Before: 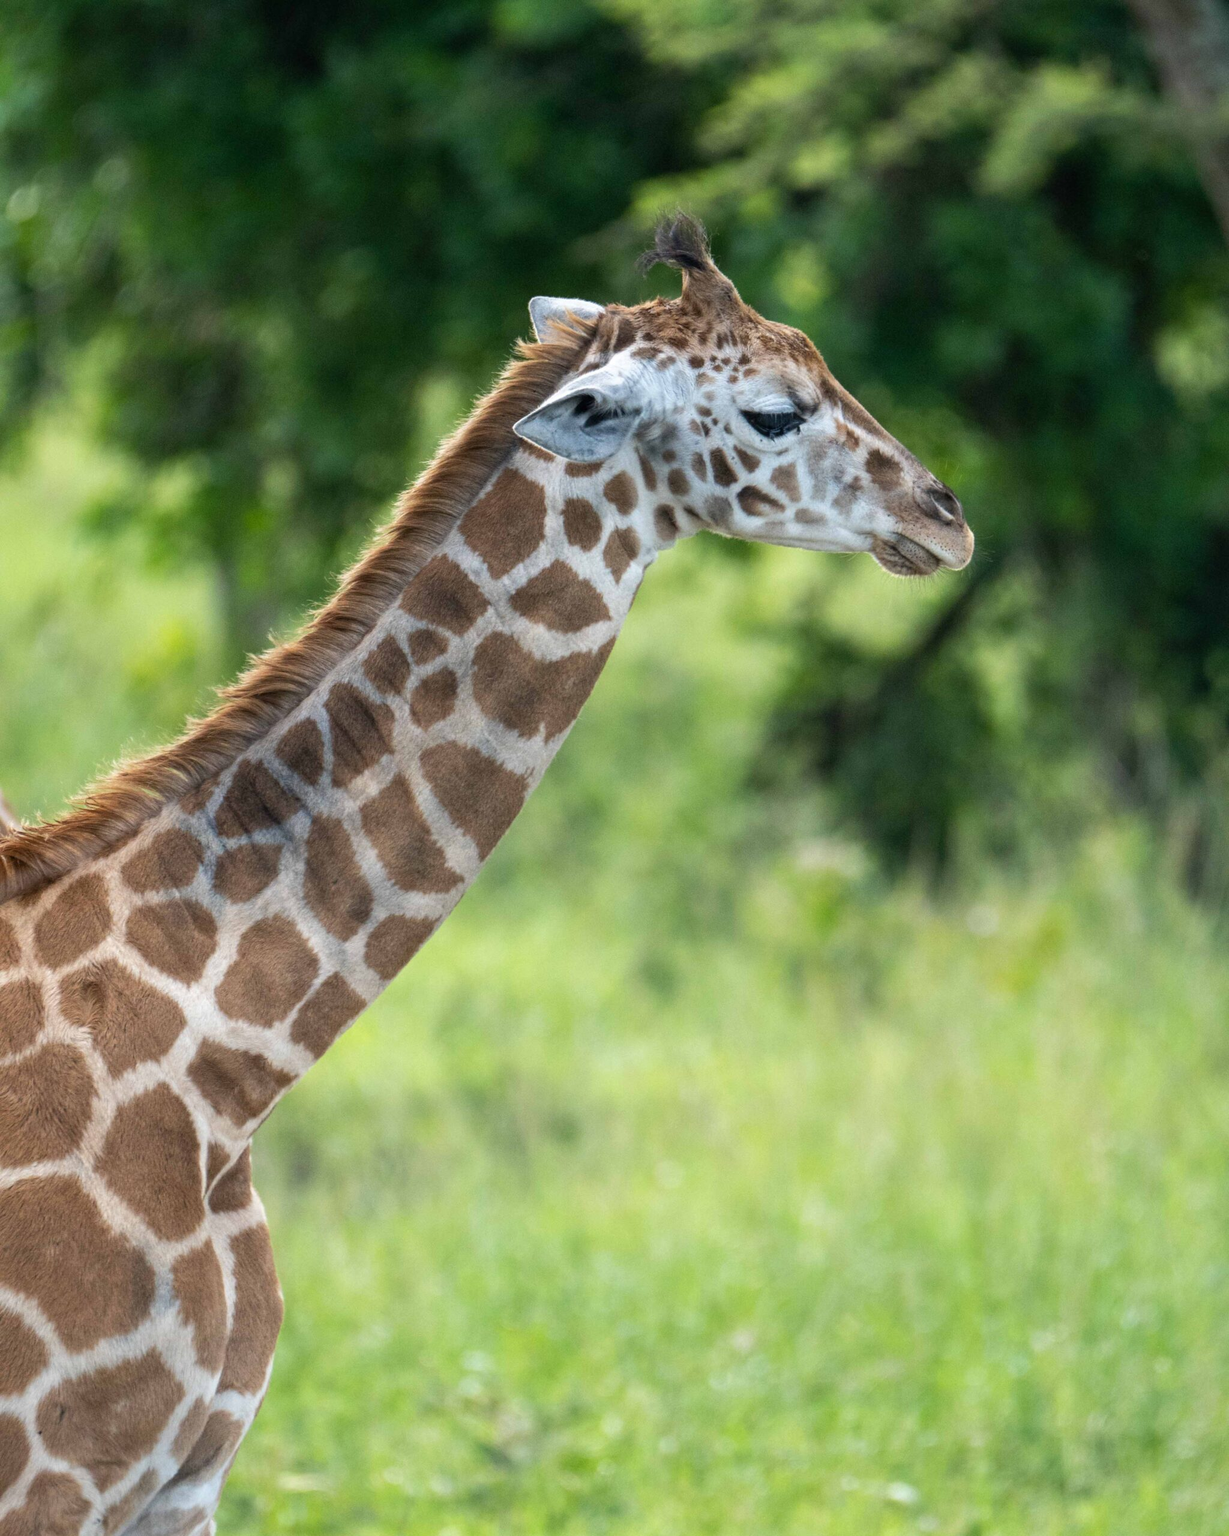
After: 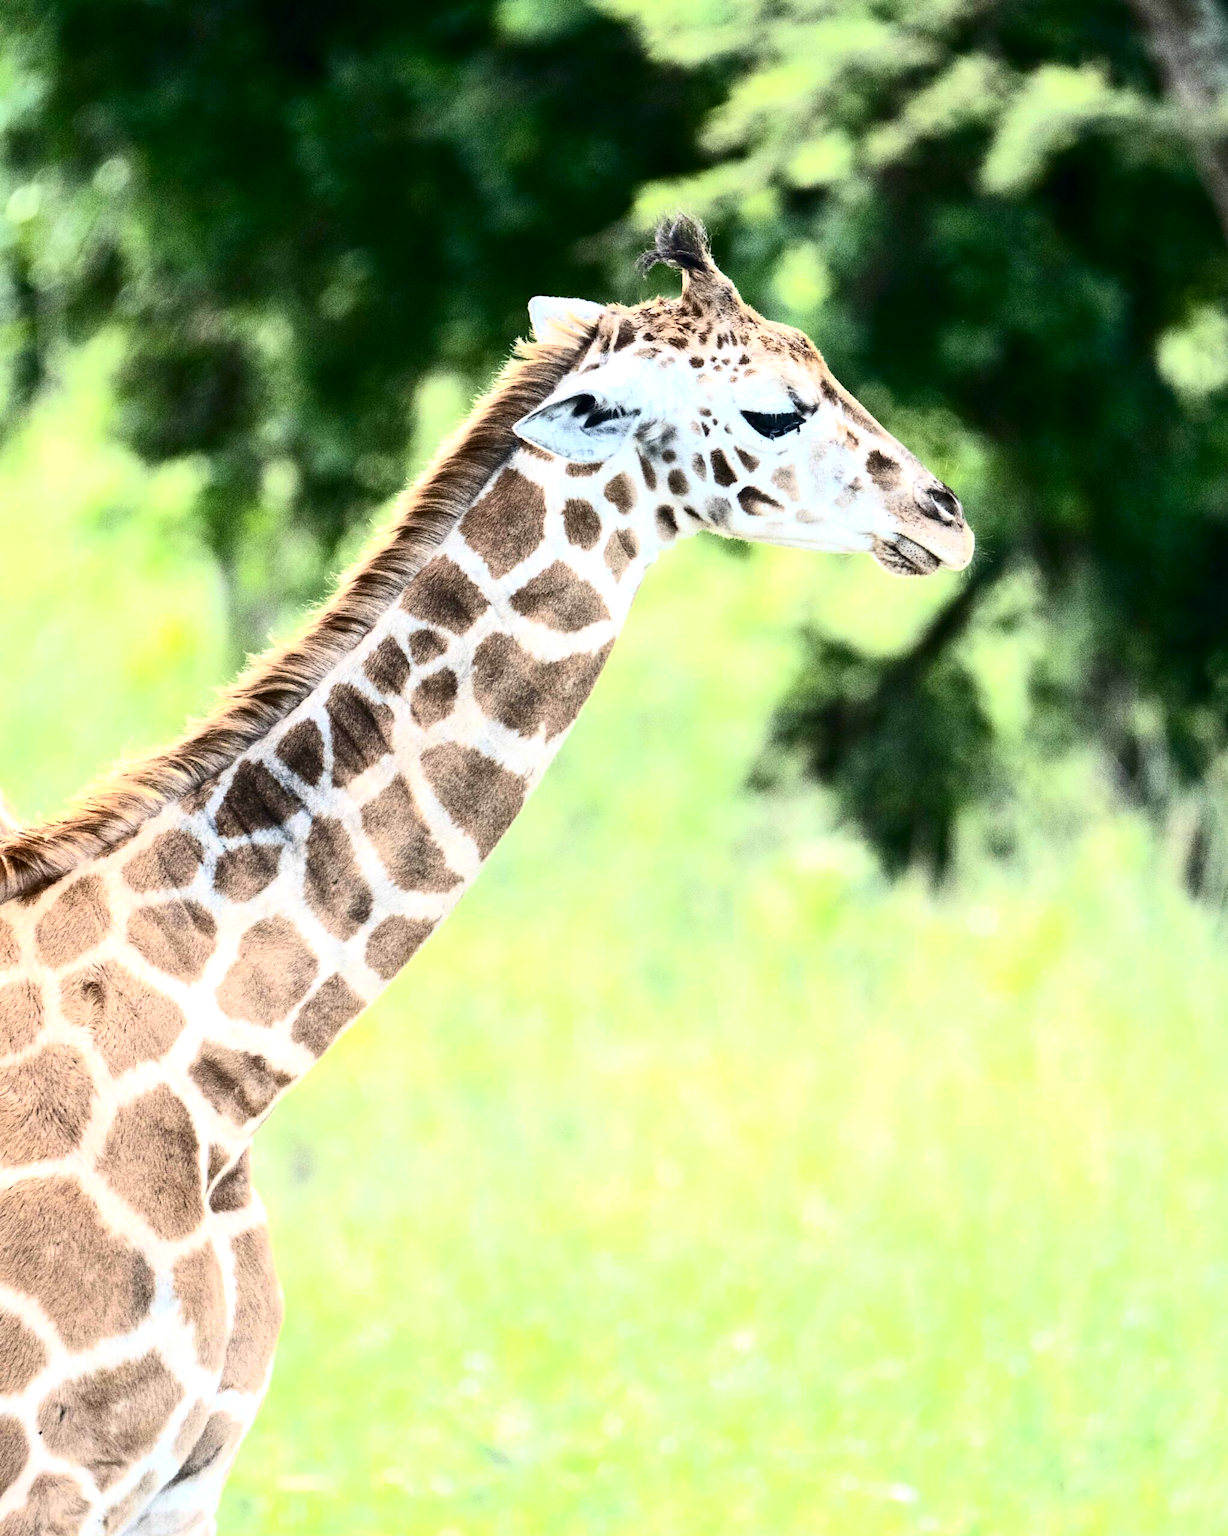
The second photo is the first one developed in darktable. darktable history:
contrast brightness saturation: contrast 0.494, saturation -0.081
exposure: black level correction 0, exposure 1.103 EV, compensate highlight preservation false
